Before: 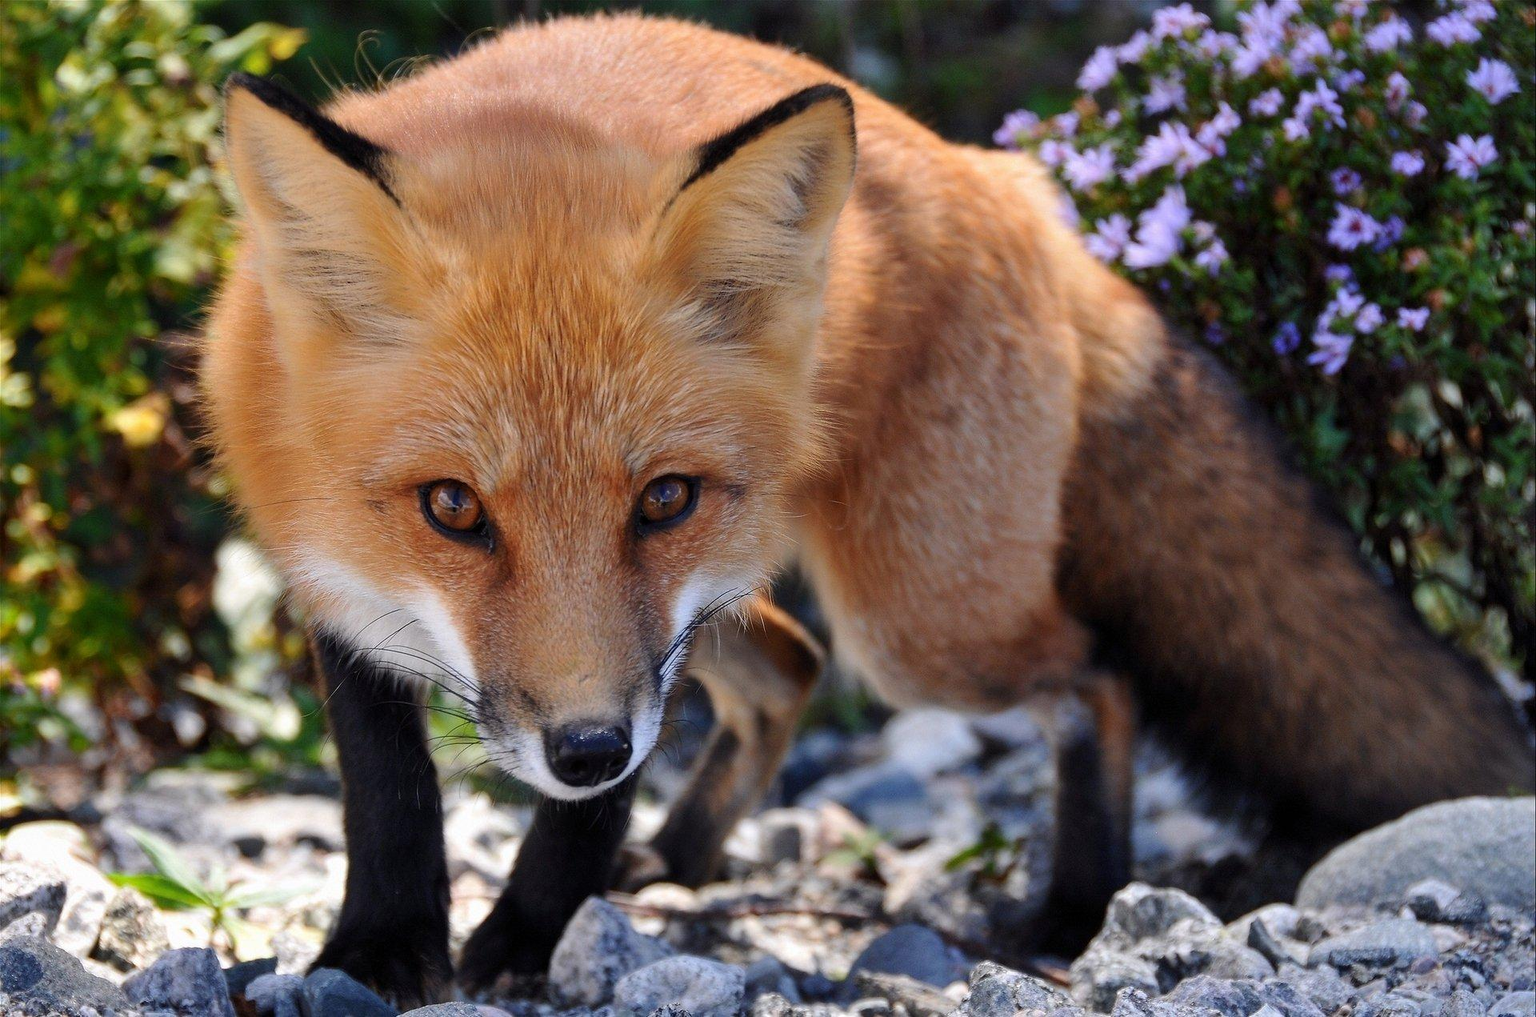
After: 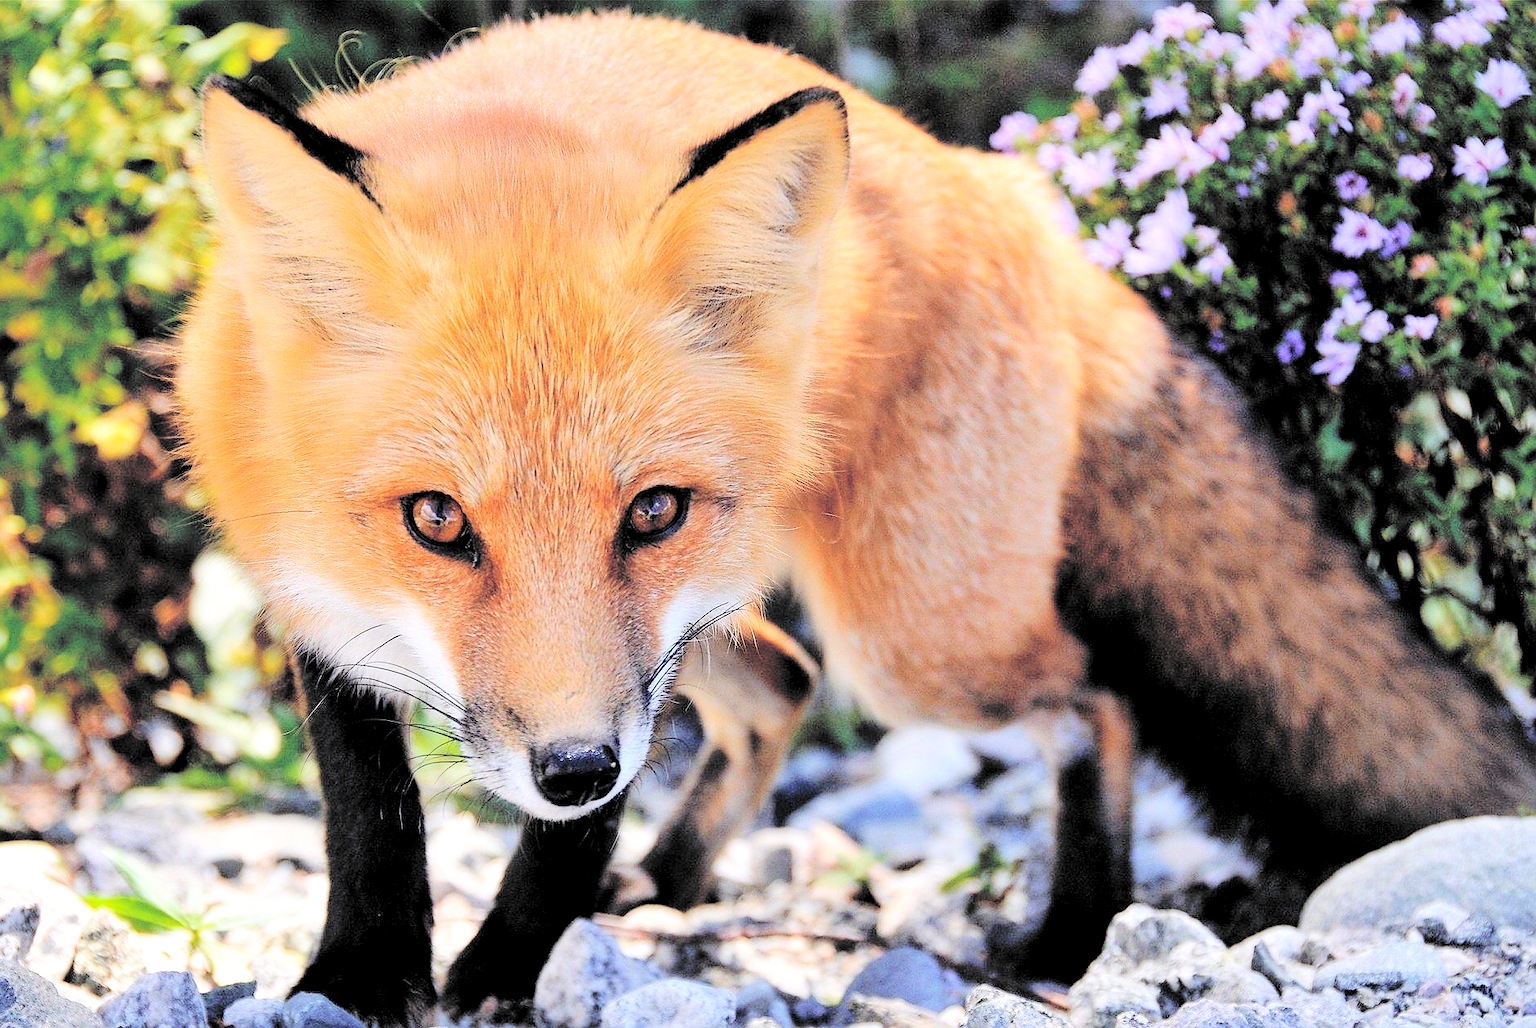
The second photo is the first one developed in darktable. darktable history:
crop and rotate: left 1.774%, right 0.633%, bottom 1.28%
filmic rgb: black relative exposure -6.3 EV, white relative exposure 2.8 EV, threshold 3 EV, target black luminance 0%, hardness 4.6, latitude 67.35%, contrast 1.292, shadows ↔ highlights balance -3.5%, preserve chrominance no, color science v4 (2020), contrast in shadows soft, enable highlight reconstruction true
sharpen: on, module defaults
contrast brightness saturation: brightness 1
local contrast: mode bilateral grid, contrast 20, coarseness 50, detail 120%, midtone range 0.2
